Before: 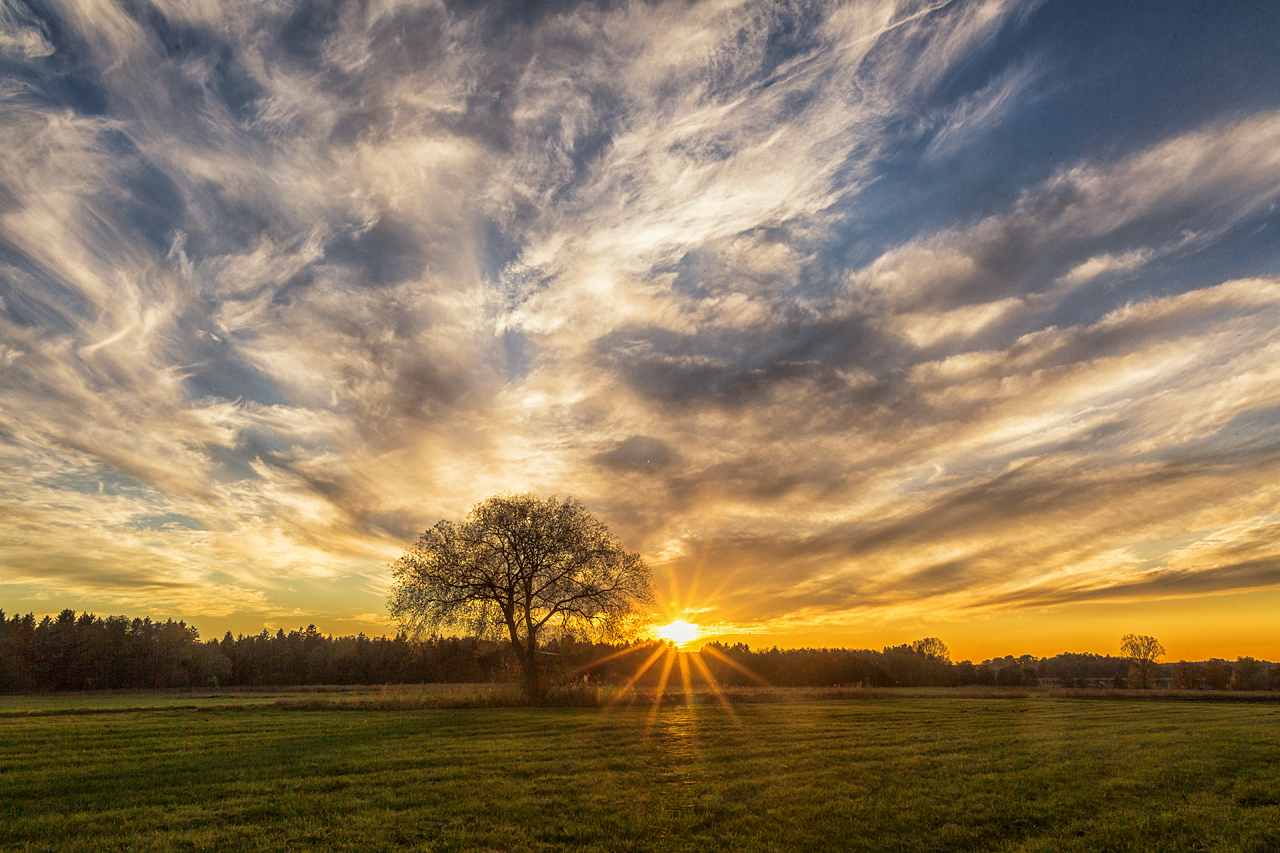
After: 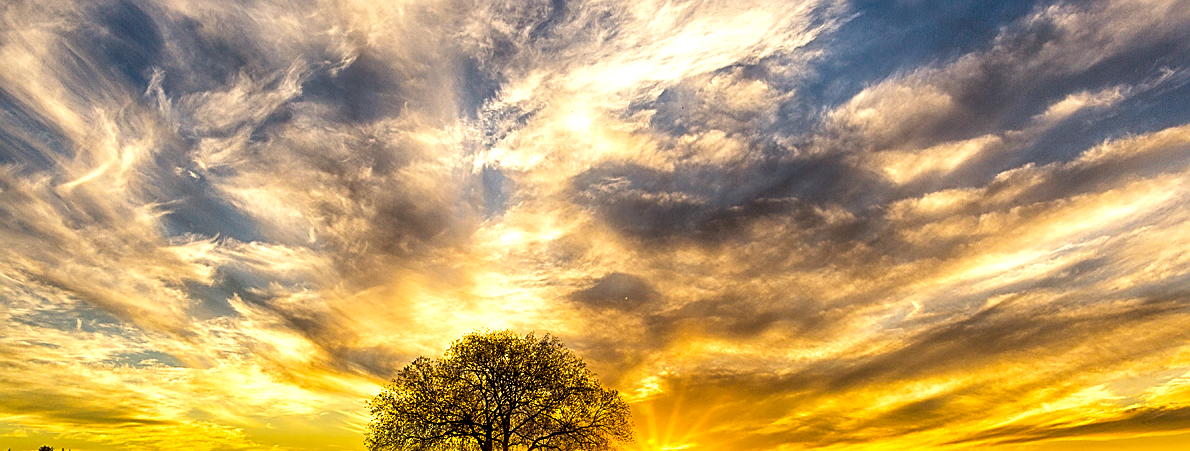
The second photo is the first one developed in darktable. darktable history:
crop: left 1.774%, top 19.152%, right 5.206%, bottom 27.952%
color balance rgb: shadows lift › hue 84.79°, perceptual saturation grading › global saturation 25.282%, perceptual brilliance grading › global brilliance 15.779%, perceptual brilliance grading › shadows -35.569%, global vibrance 20%
exposure: black level correction 0.017, exposure -0.009 EV, compensate exposure bias true, compensate highlight preservation false
sharpen: on, module defaults
